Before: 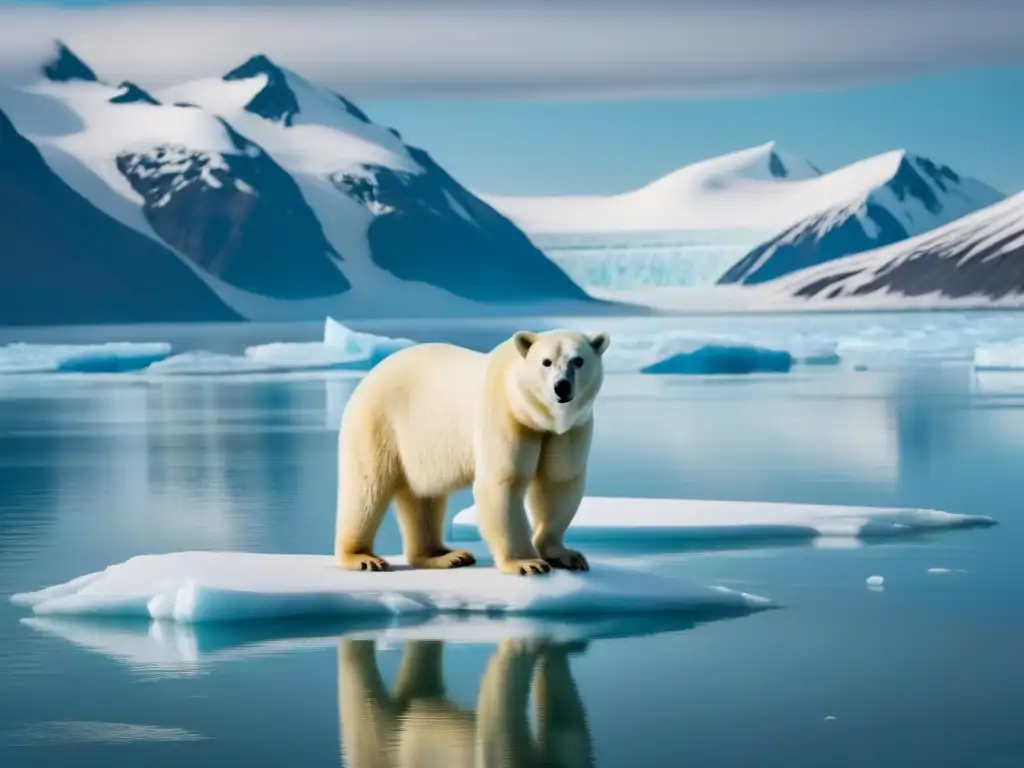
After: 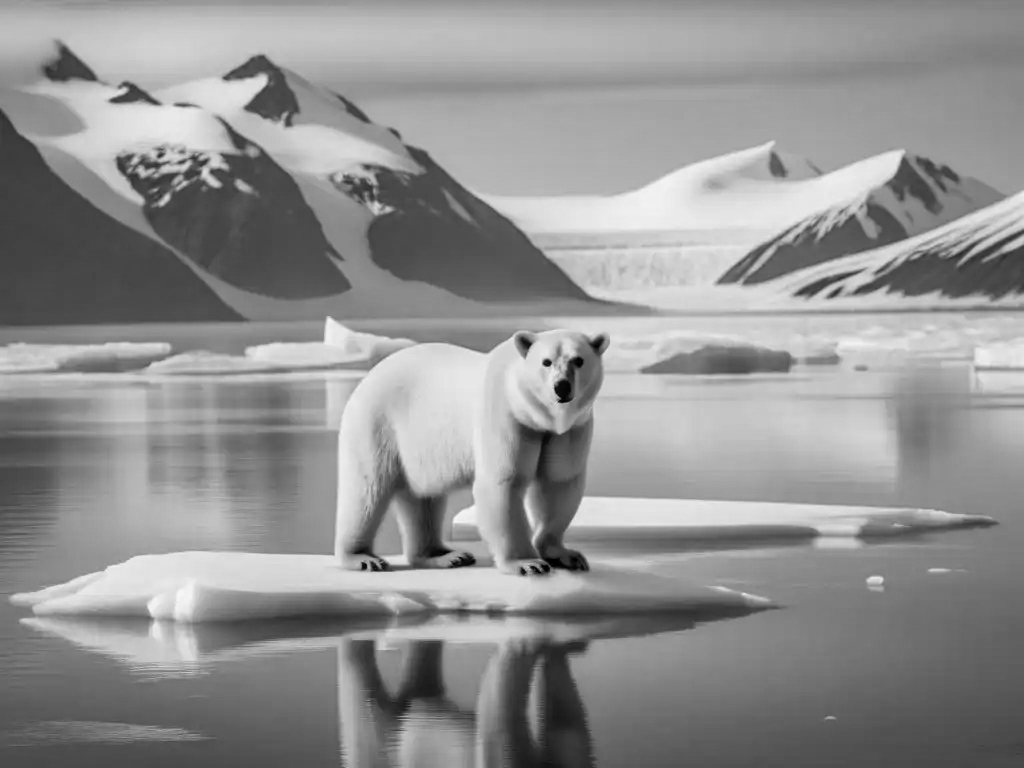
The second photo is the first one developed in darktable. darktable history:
color calibration: output gray [0.267, 0.423, 0.261, 0], illuminant as shot in camera, x 0.358, y 0.373, temperature 4628.91 K
local contrast: on, module defaults
